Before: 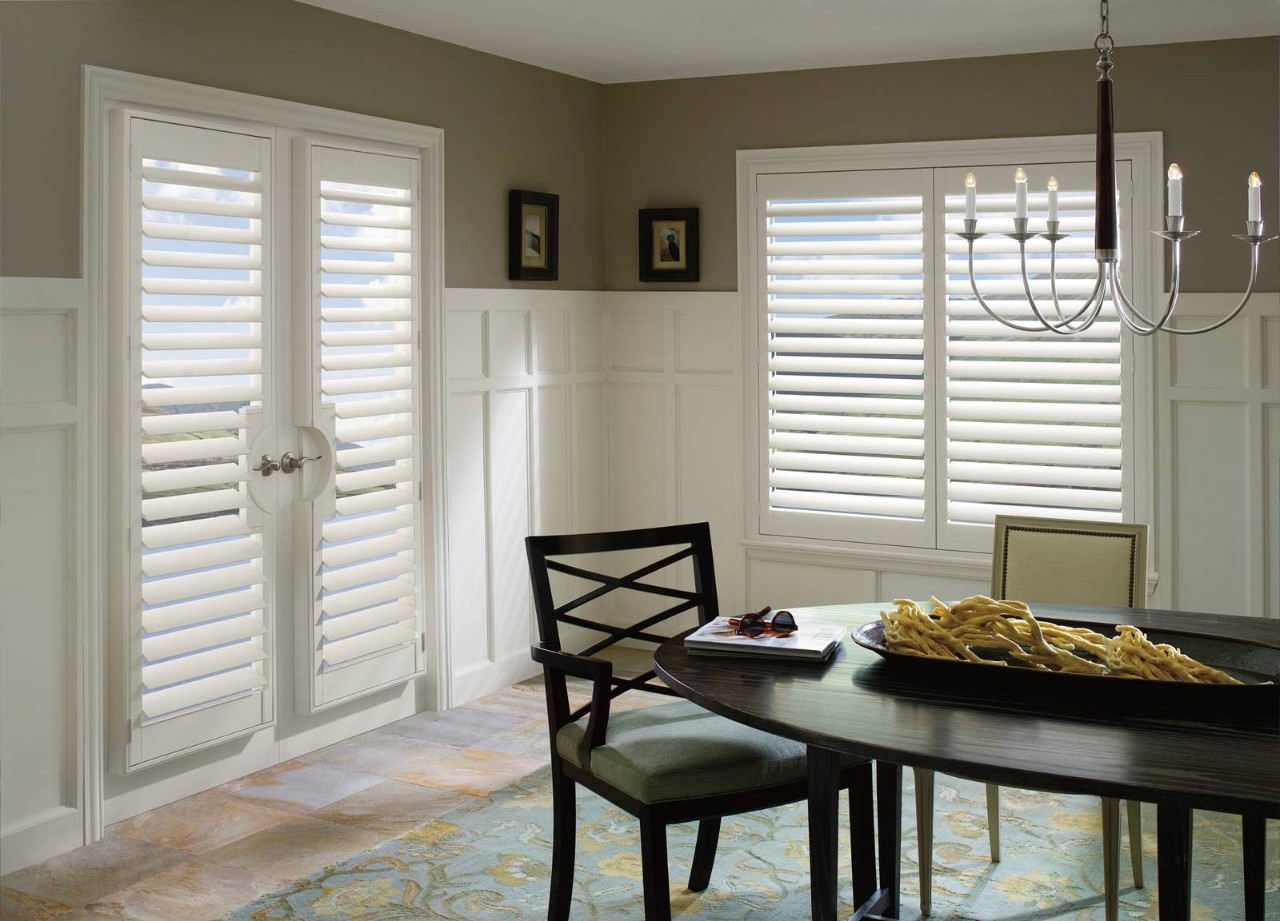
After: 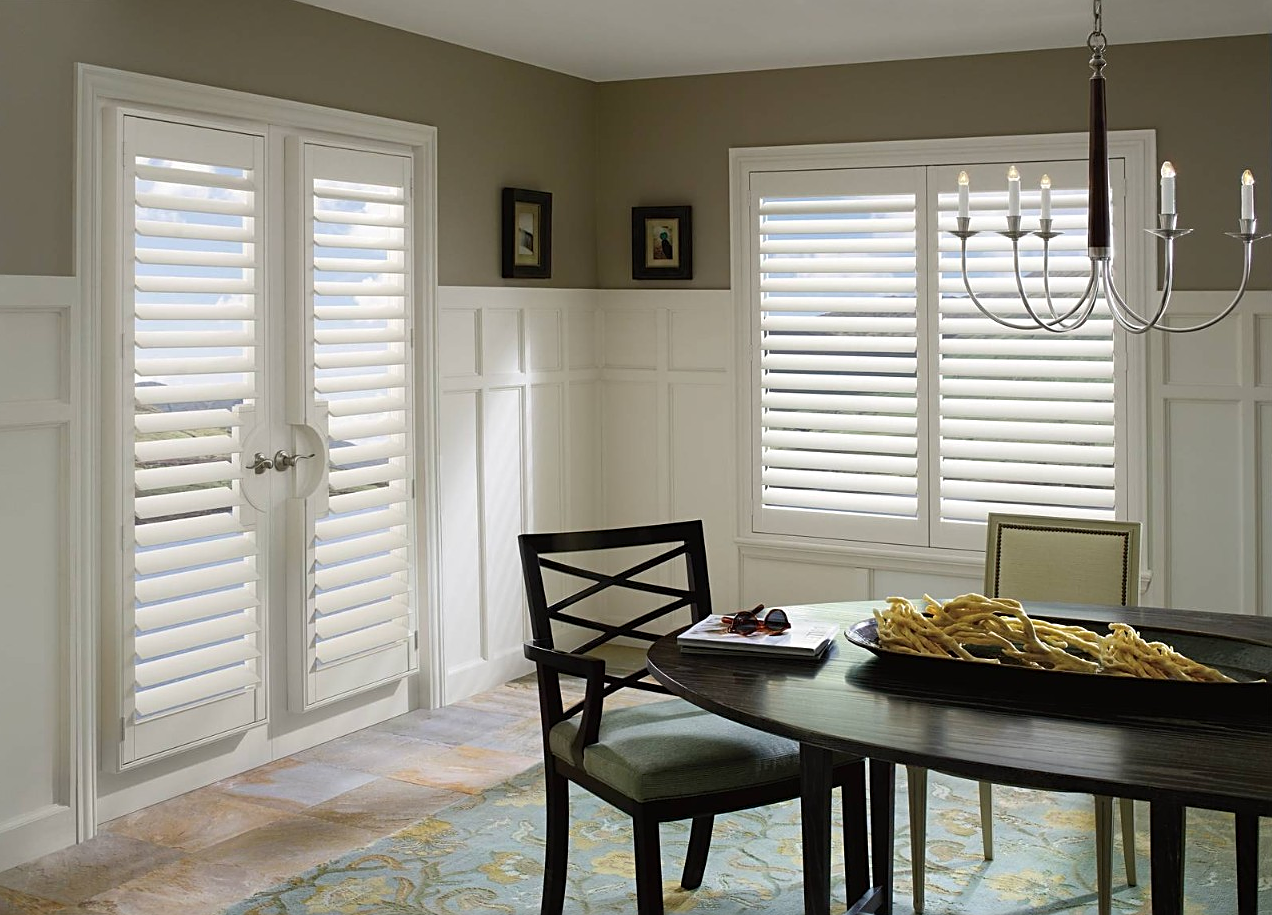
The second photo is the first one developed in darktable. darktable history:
crop and rotate: left 0.554%, top 0.26%, bottom 0.359%
sharpen: on, module defaults
